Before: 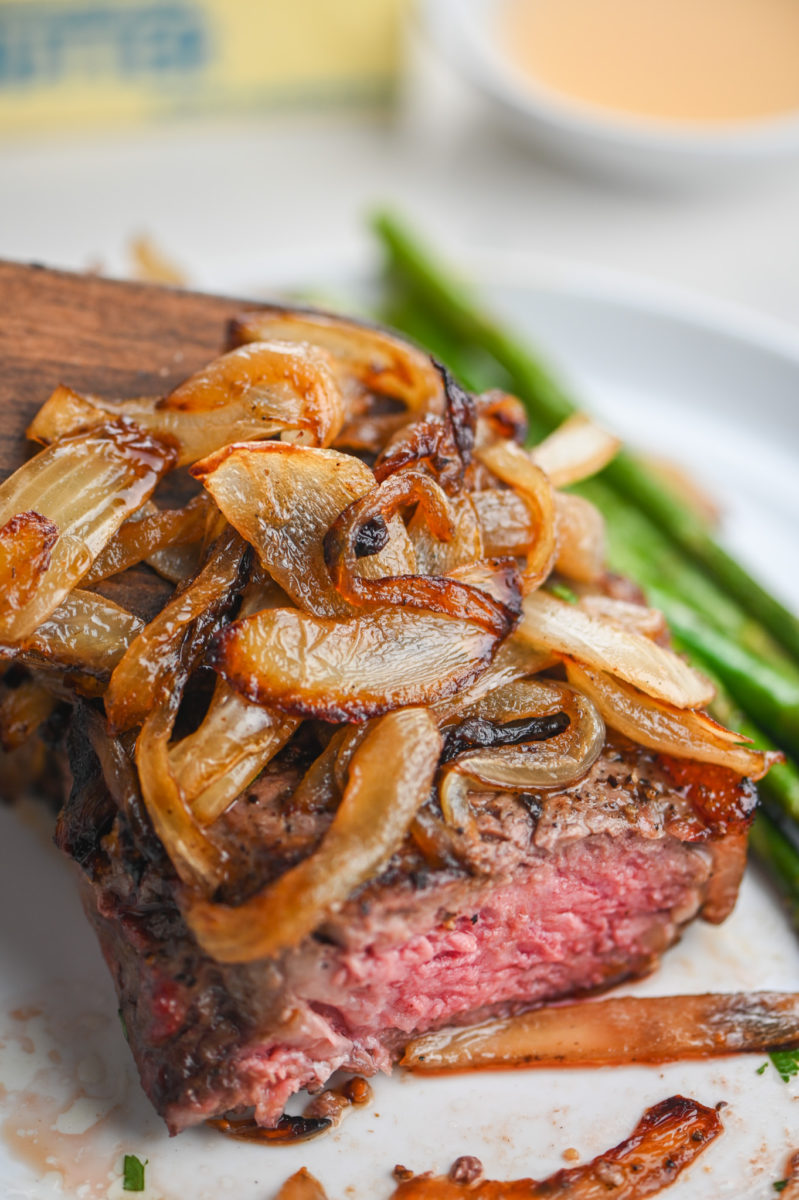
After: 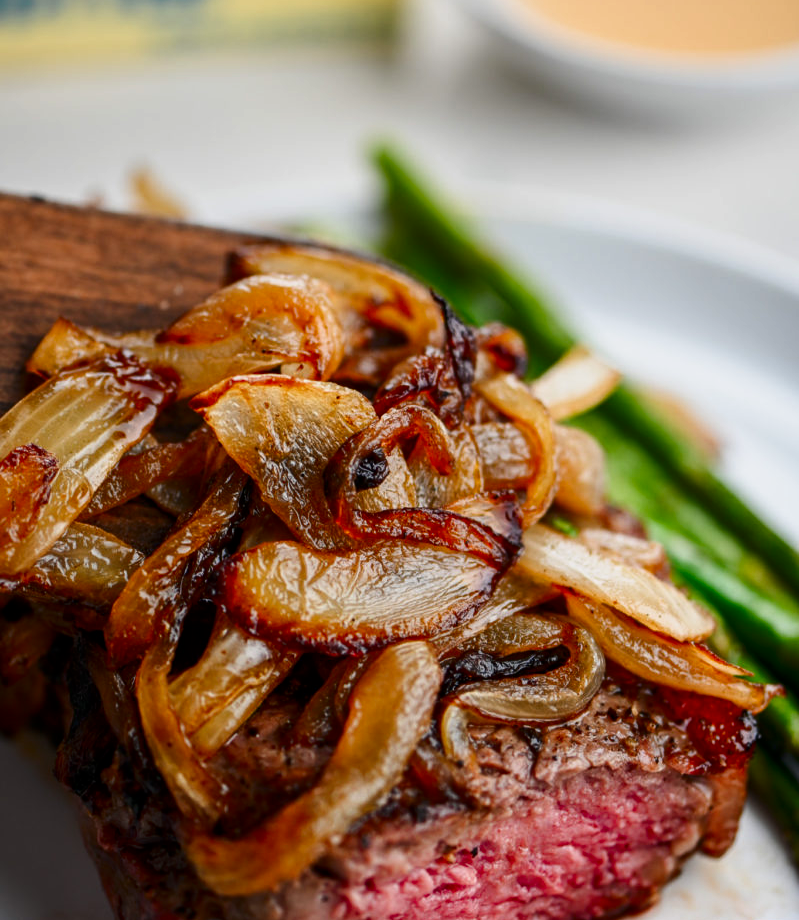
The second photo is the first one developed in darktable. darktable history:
contrast brightness saturation: contrast 0.1, brightness -0.26, saturation 0.14
crop: top 5.667%, bottom 17.637%
filmic rgb: black relative exposure -12.8 EV, white relative exposure 2.8 EV, threshold 3 EV, target black luminance 0%, hardness 8.54, latitude 70.41%, contrast 1.133, shadows ↔ highlights balance -0.395%, color science v4 (2020), enable highlight reconstruction true
